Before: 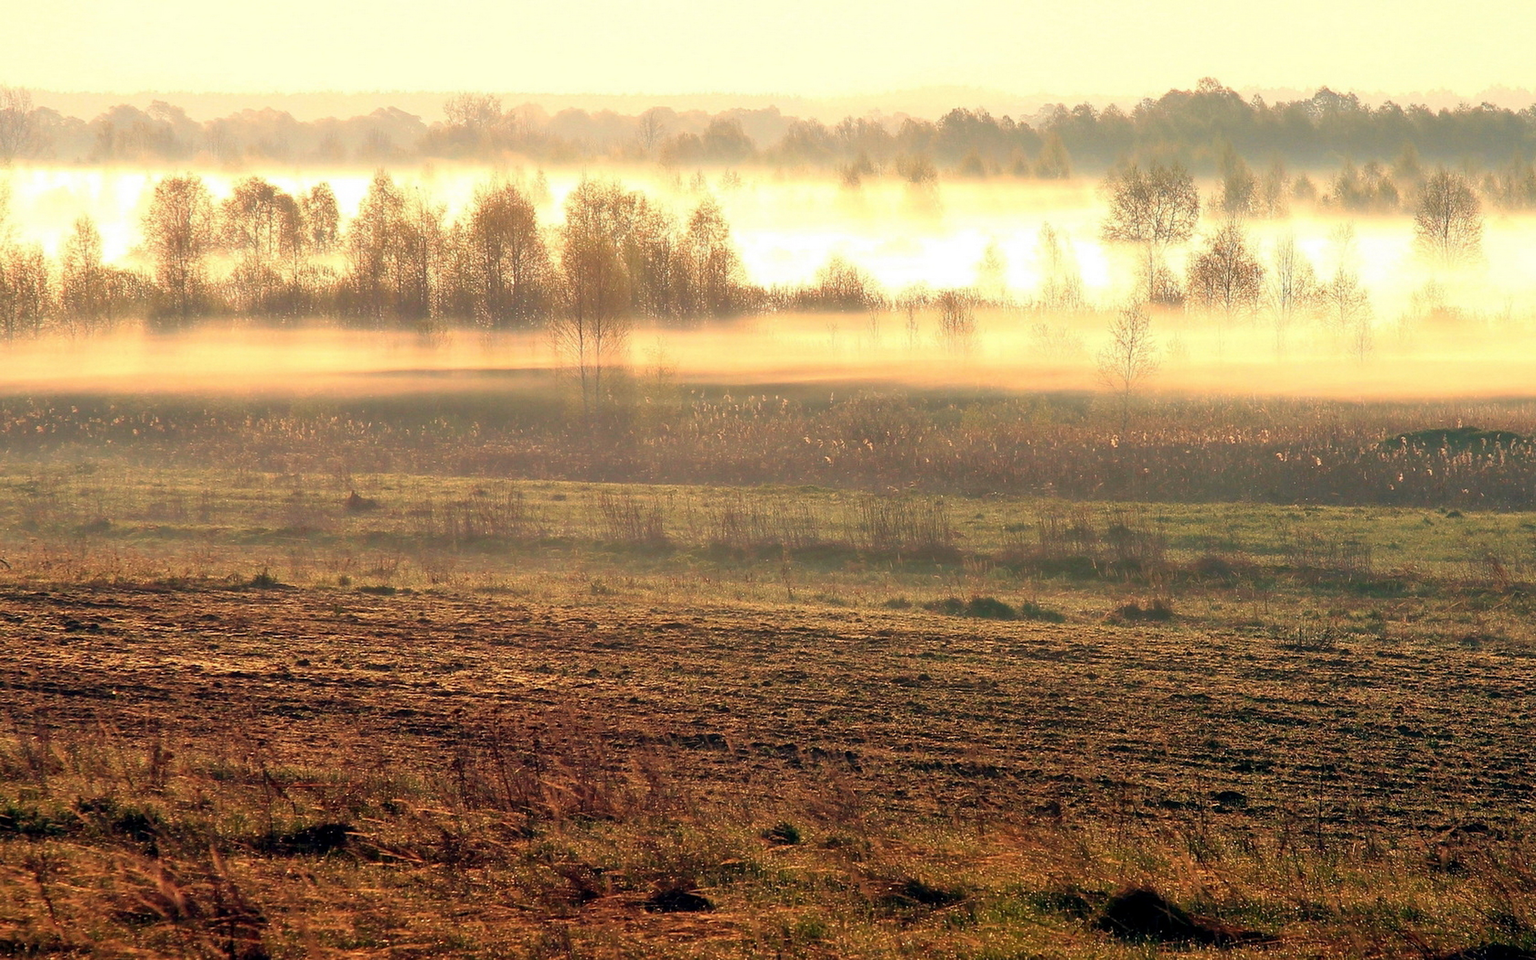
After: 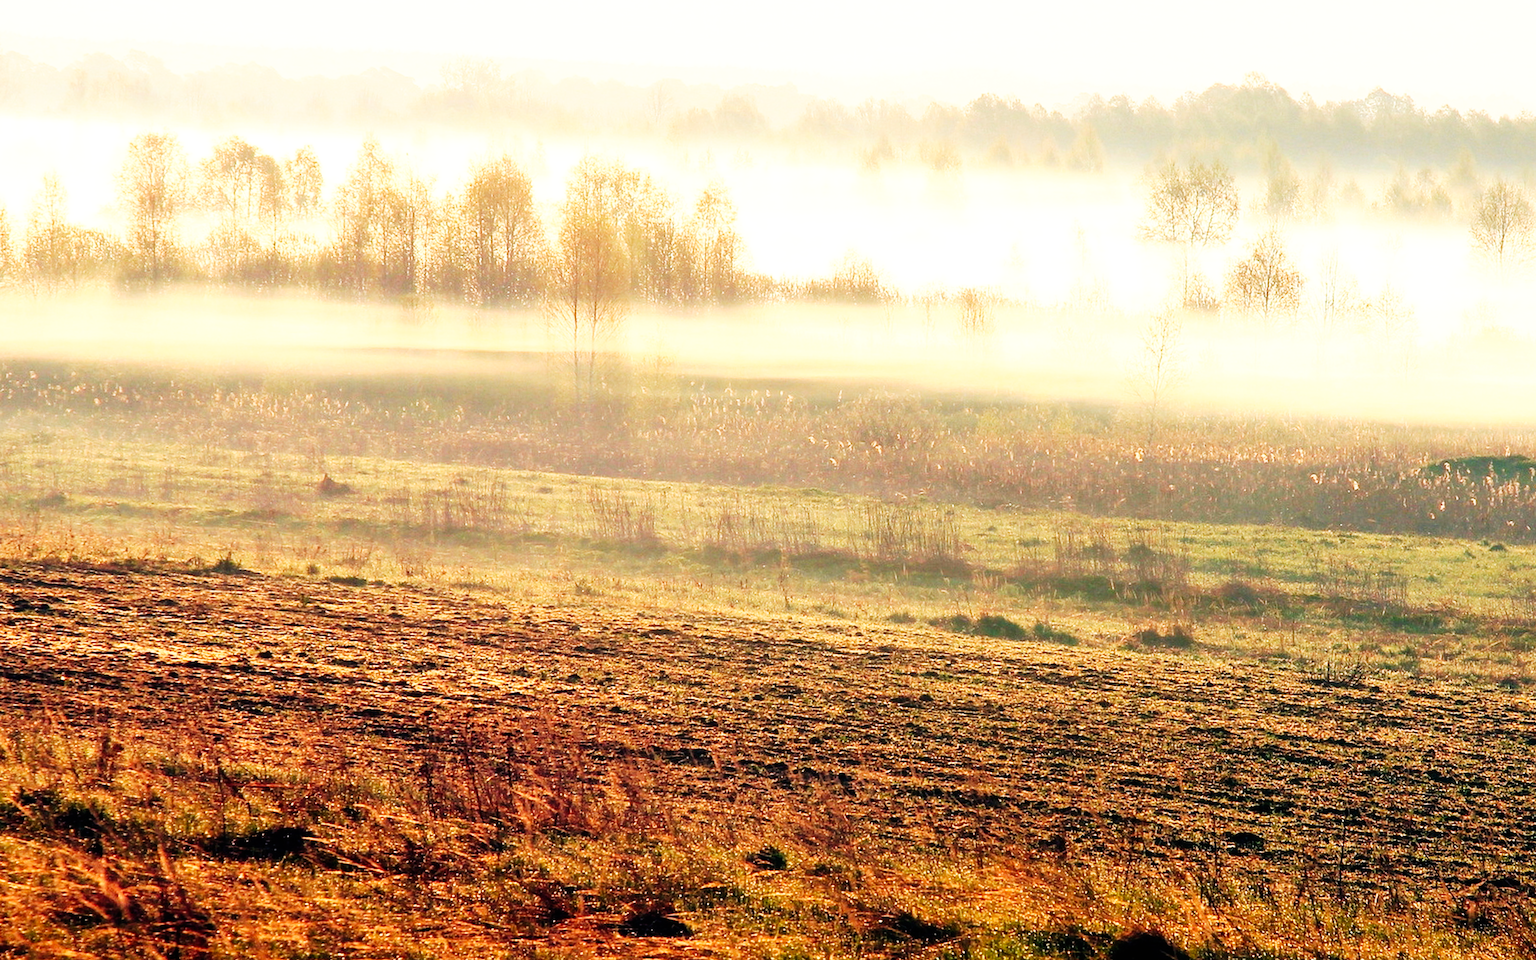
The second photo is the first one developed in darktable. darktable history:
crop and rotate: angle -2.38°
base curve: curves: ch0 [(0, 0) (0.007, 0.004) (0.027, 0.03) (0.046, 0.07) (0.207, 0.54) (0.442, 0.872) (0.673, 0.972) (1, 1)], preserve colors none
